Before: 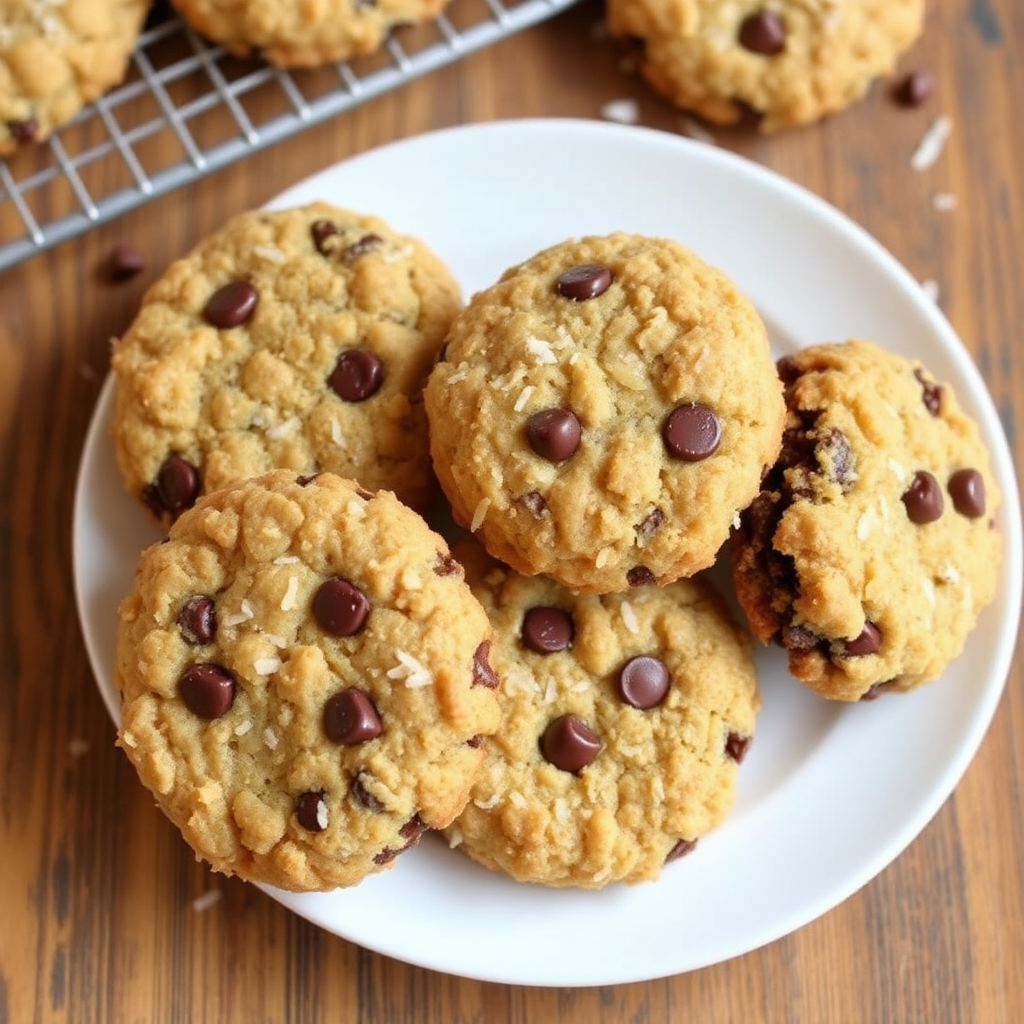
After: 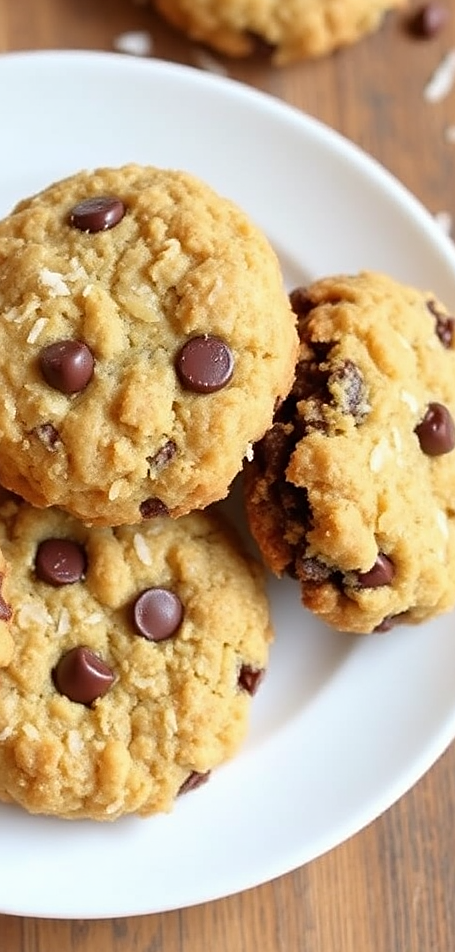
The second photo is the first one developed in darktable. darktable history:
sharpen: on, module defaults
crop: left 47.628%, top 6.643%, right 7.874%
